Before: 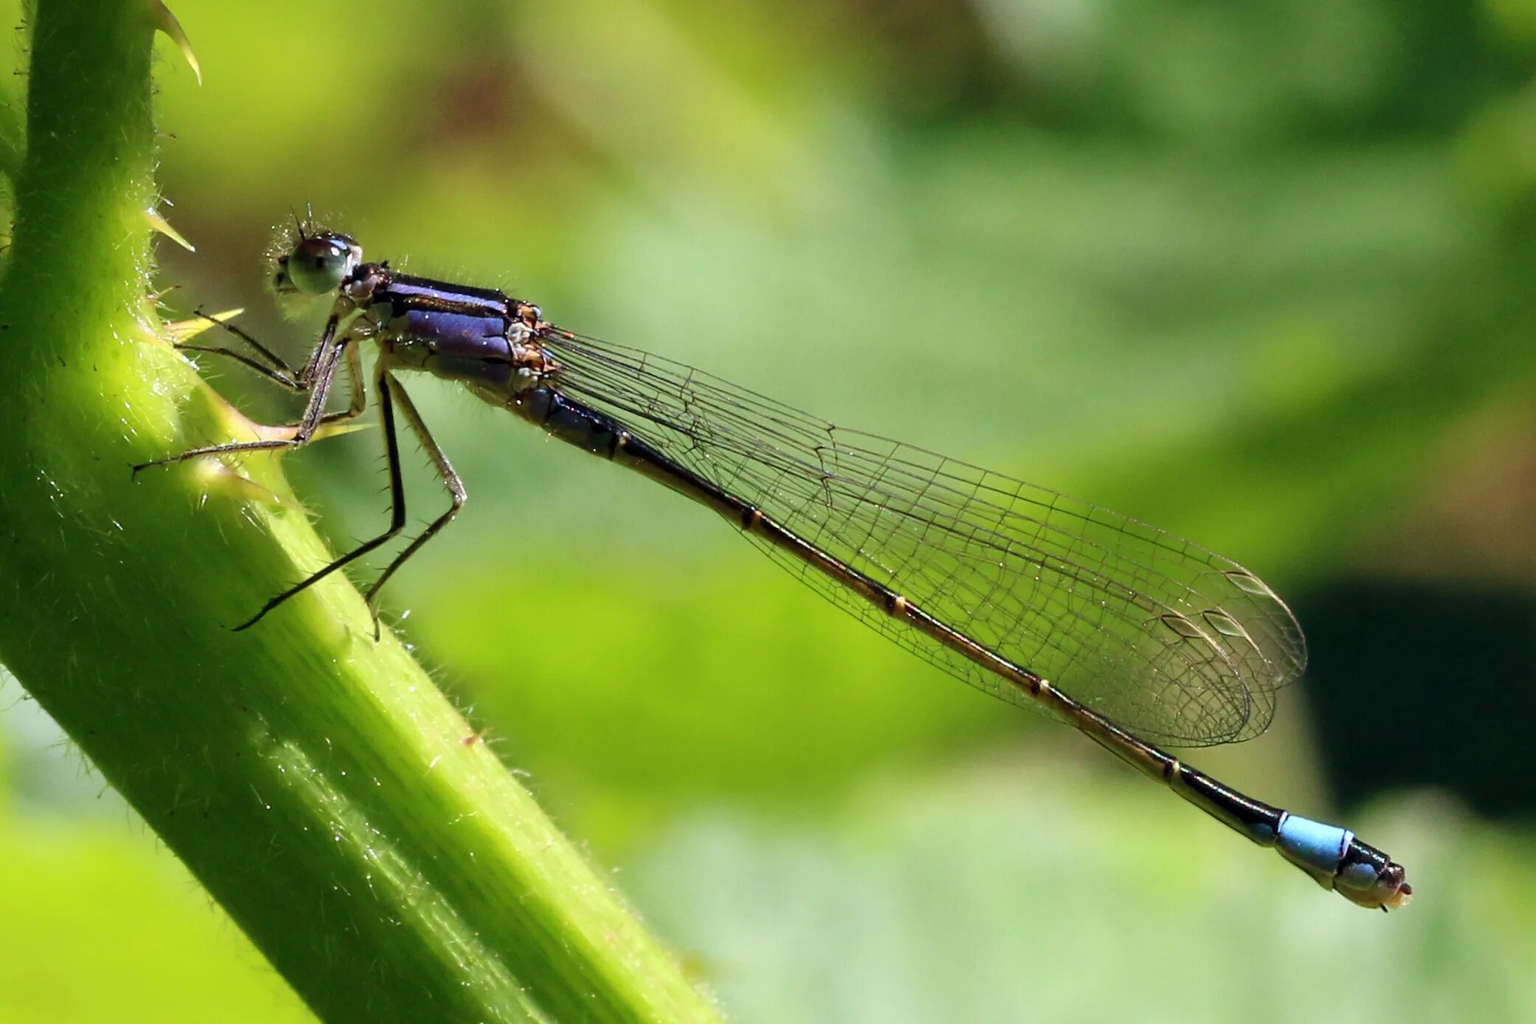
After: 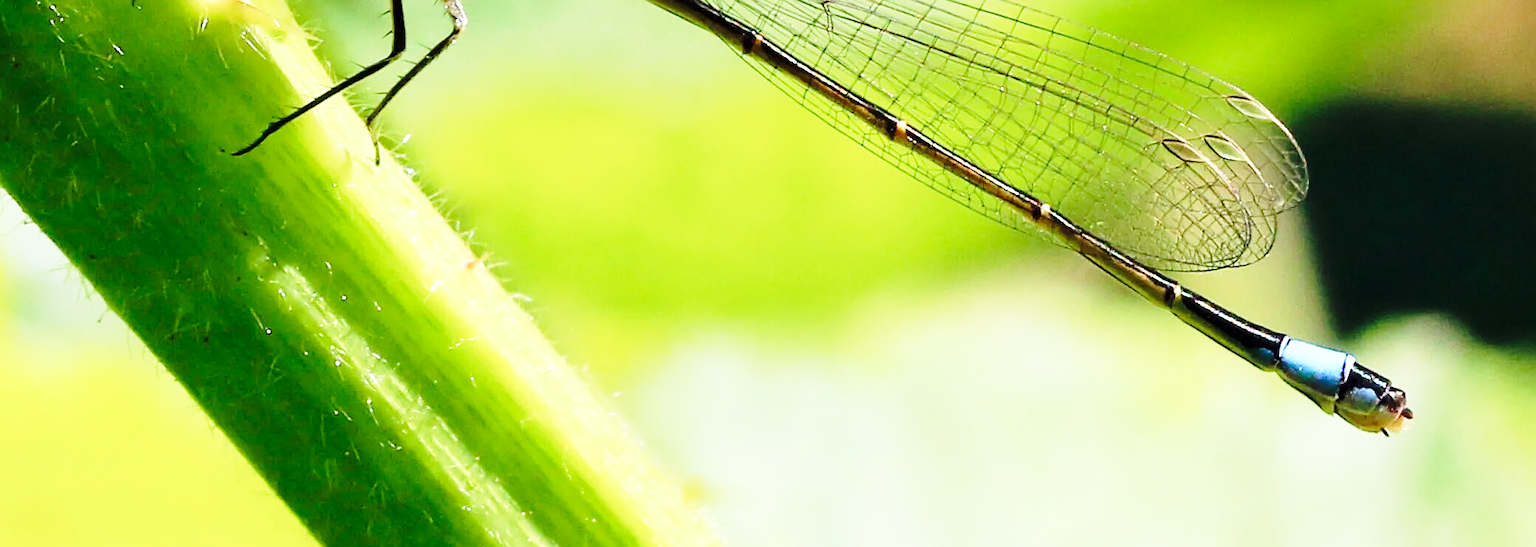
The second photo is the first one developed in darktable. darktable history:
sharpen: on, module defaults
base curve: curves: ch0 [(0, 0) (0.028, 0.03) (0.121, 0.232) (0.46, 0.748) (0.859, 0.968) (1, 1)], preserve colors none
crop and rotate: top 46.501%, right 0.072%
exposure: black level correction 0, exposure 0.499 EV, compensate exposure bias true, compensate highlight preservation false
tone curve: curves: ch0 [(0, 0.003) (0.056, 0.041) (0.211, 0.187) (0.482, 0.519) (0.836, 0.864) (0.997, 0.984)]; ch1 [(0, 0) (0.276, 0.206) (0.393, 0.364) (0.482, 0.471) (0.506, 0.5) (0.523, 0.523) (0.572, 0.604) (0.635, 0.665) (0.695, 0.759) (1, 1)]; ch2 [(0, 0) (0.438, 0.456) (0.473, 0.47) (0.503, 0.503) (0.536, 0.527) (0.562, 0.584) (0.612, 0.61) (0.679, 0.72) (1, 1)], color space Lab, linked channels, preserve colors none
